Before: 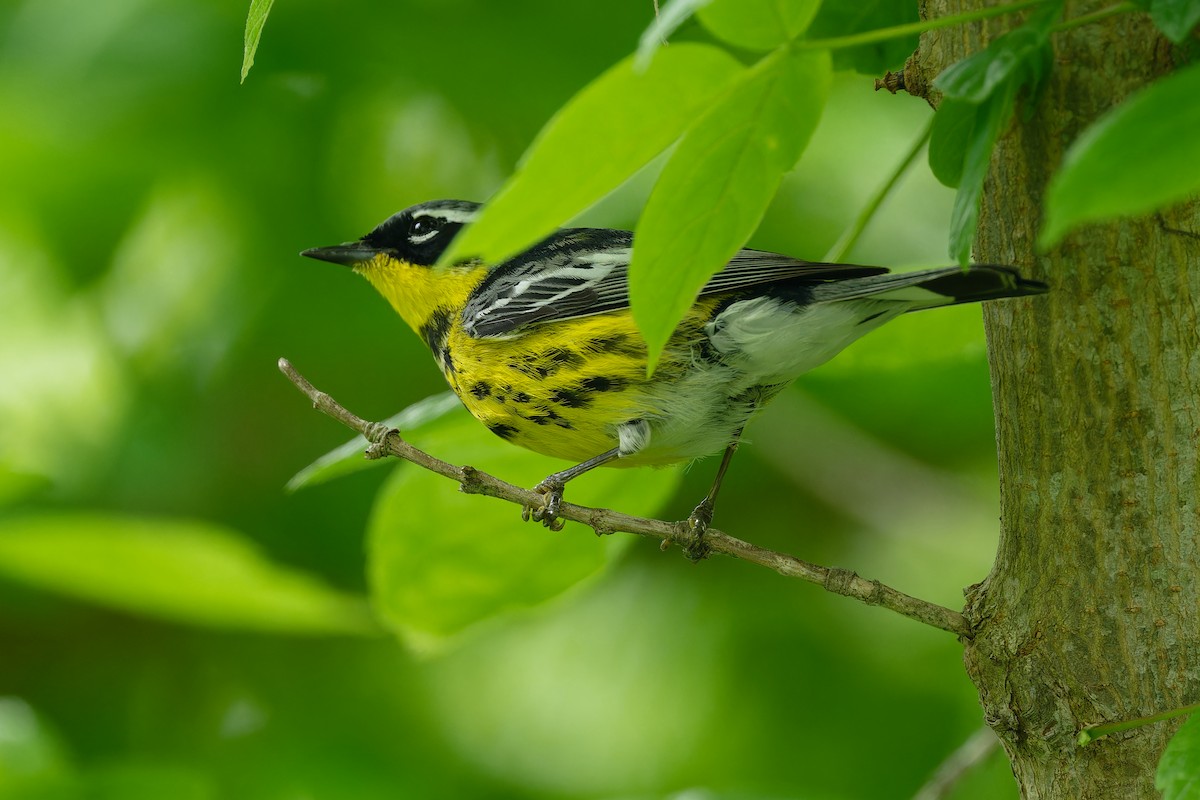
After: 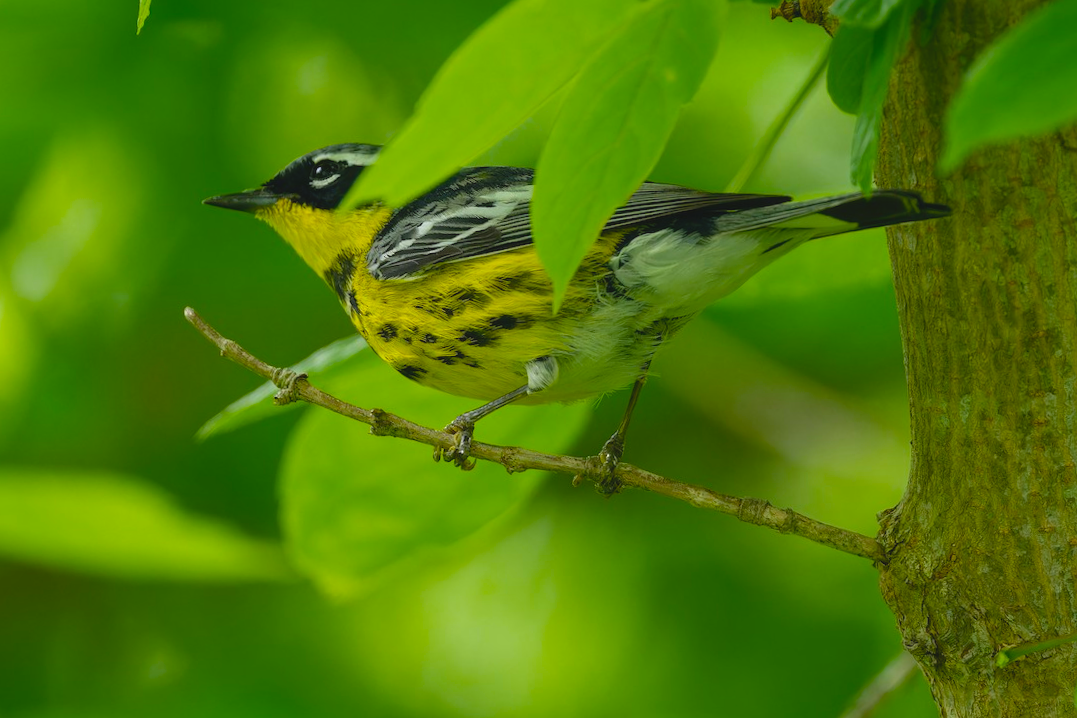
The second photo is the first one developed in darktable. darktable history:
color balance rgb: perceptual saturation grading › global saturation 25%, global vibrance 20%
contrast brightness saturation: contrast -0.11
crop and rotate: angle 1.96°, left 5.673%, top 5.673%
